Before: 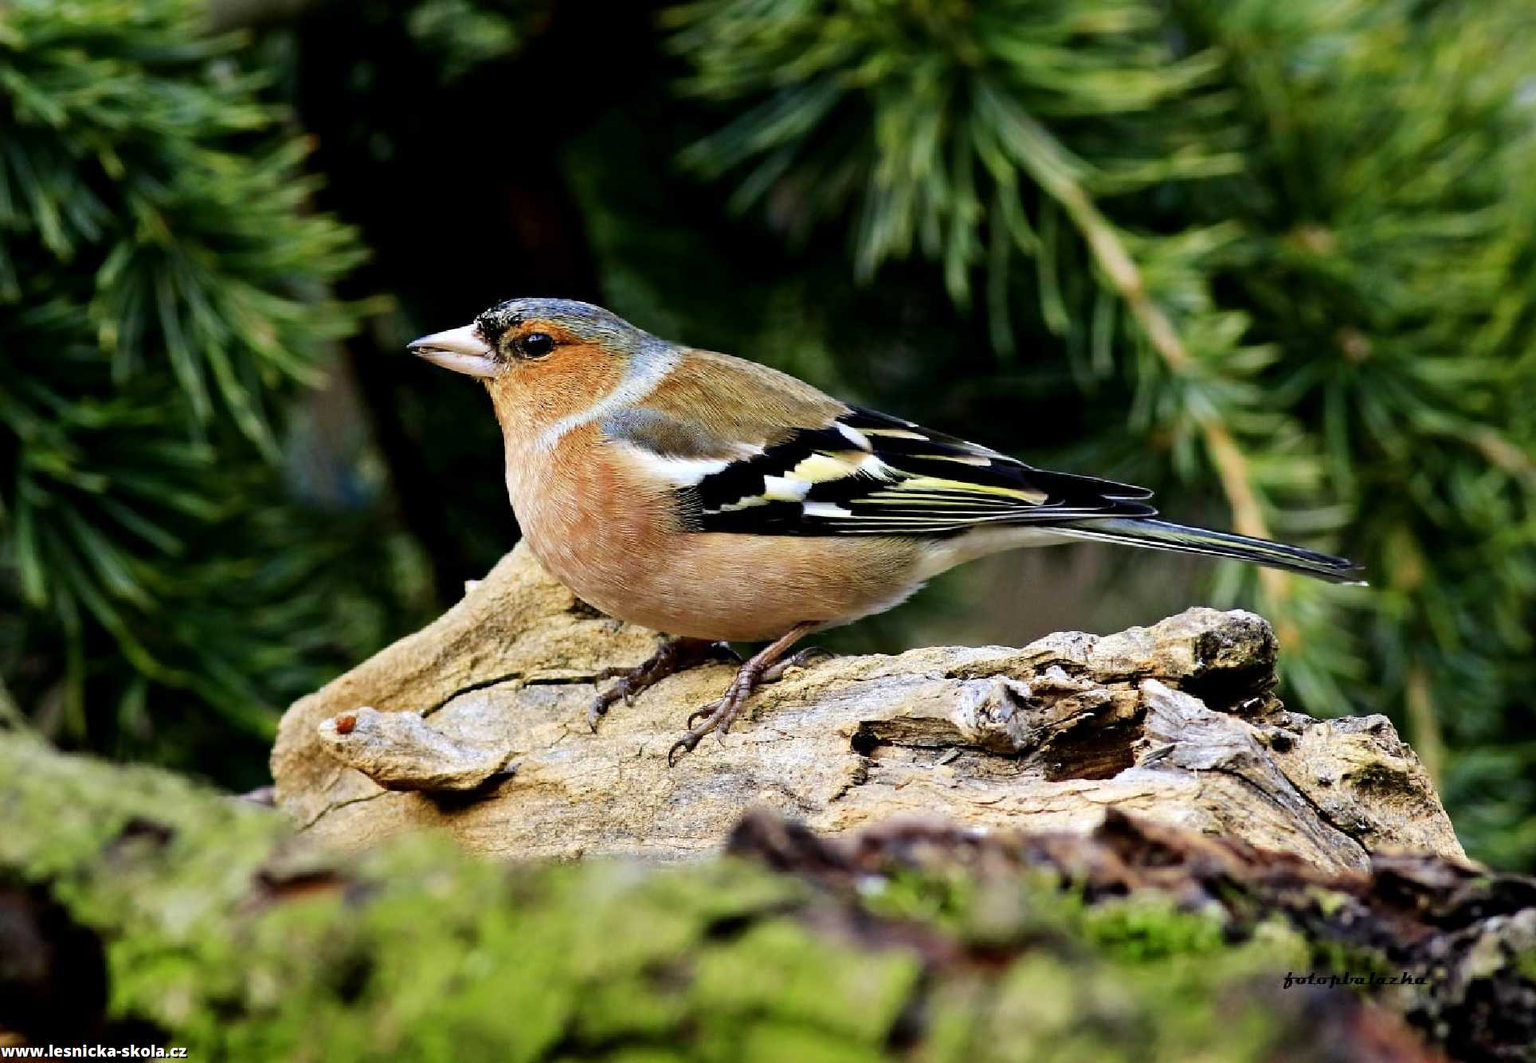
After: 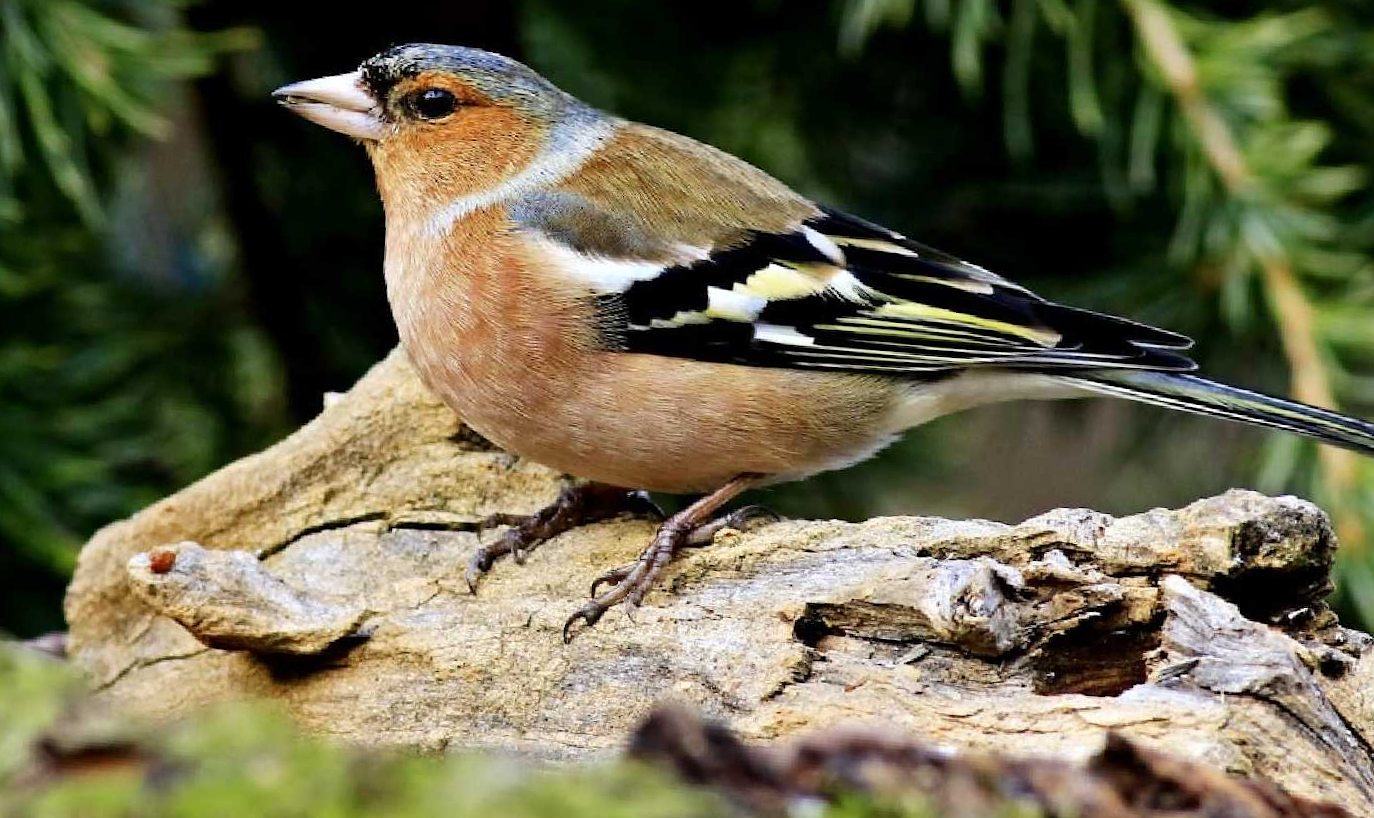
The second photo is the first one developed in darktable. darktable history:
crop and rotate: angle -3.98°, left 9.724%, top 20.643%, right 11.991%, bottom 11.998%
